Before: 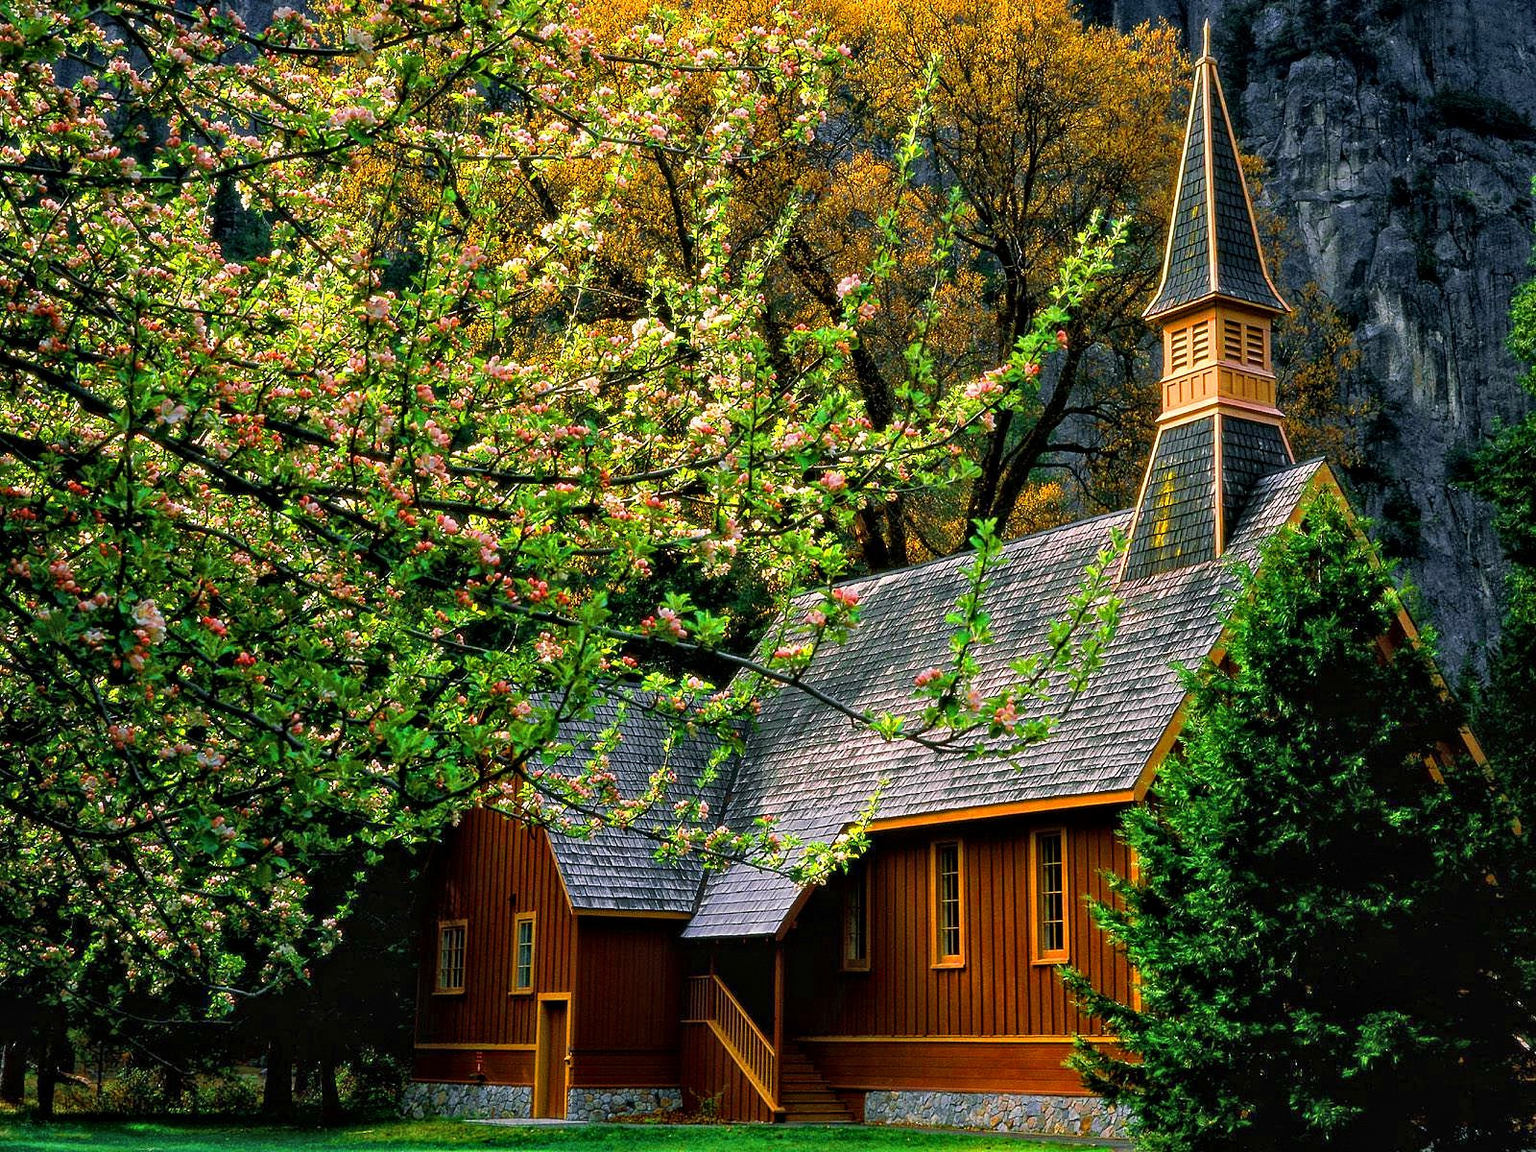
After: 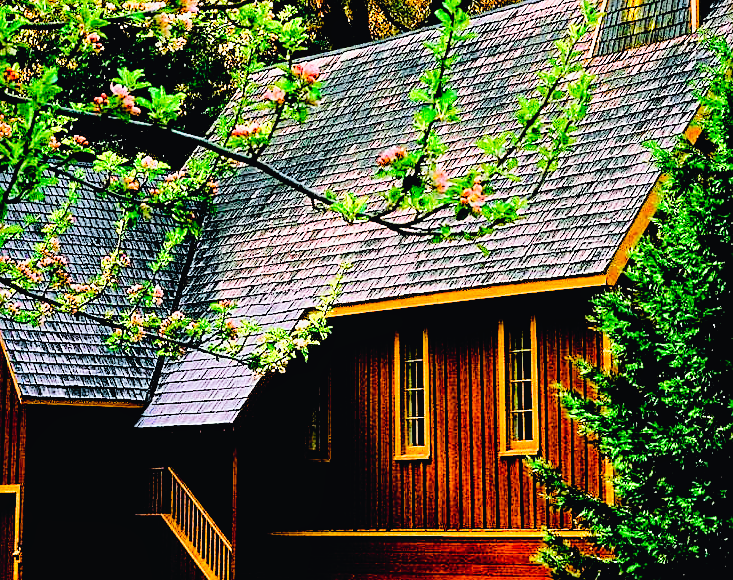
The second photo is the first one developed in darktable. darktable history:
local contrast: highlights 100%, shadows 100%, detail 120%, midtone range 0.2
crop: left 35.976%, top 45.819%, right 18.162%, bottom 5.807%
sharpen: on, module defaults
tone curve: curves: ch0 [(0, 0.023) (0.087, 0.065) (0.184, 0.168) (0.45, 0.54) (0.57, 0.683) (0.722, 0.825) (0.877, 0.948) (1, 1)]; ch1 [(0, 0) (0.388, 0.369) (0.44, 0.44) (0.489, 0.481) (0.534, 0.561) (0.657, 0.659) (1, 1)]; ch2 [(0, 0) (0.353, 0.317) (0.408, 0.427) (0.472, 0.46) (0.5, 0.496) (0.537, 0.534) (0.576, 0.592) (0.625, 0.631) (1, 1)], color space Lab, independent channels, preserve colors none
contrast brightness saturation: contrast 0.07, brightness 0.18, saturation 0.4
filmic rgb: black relative exposure -2.85 EV, white relative exposure 4.56 EV, hardness 1.77, contrast 1.25, preserve chrominance no, color science v5 (2021)
